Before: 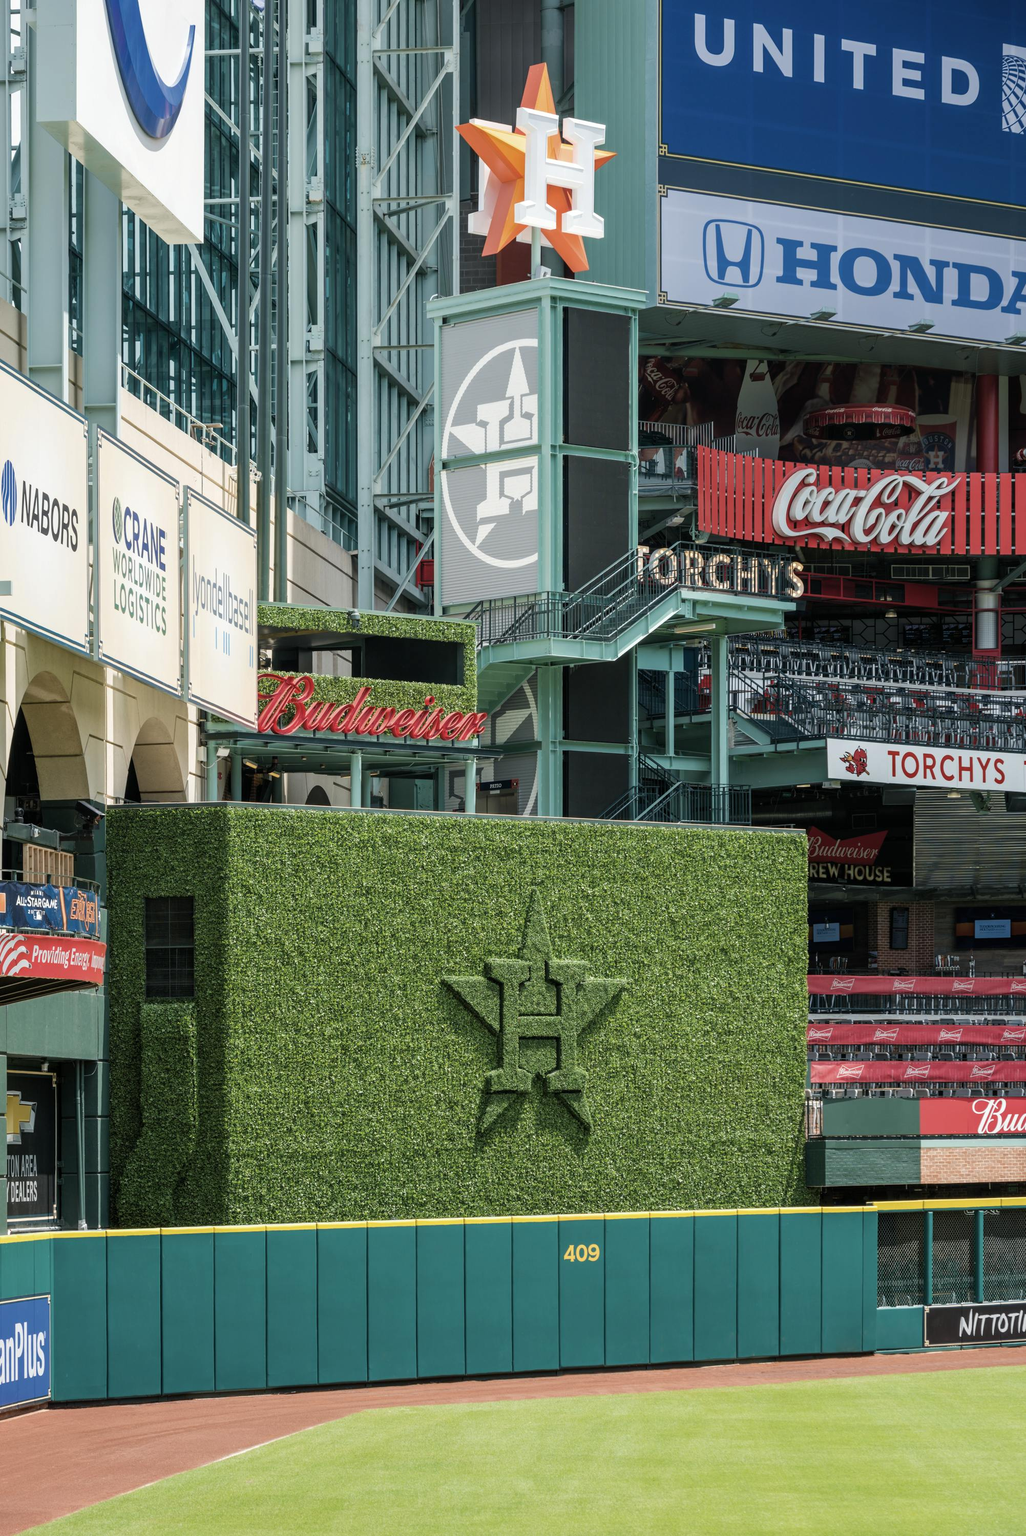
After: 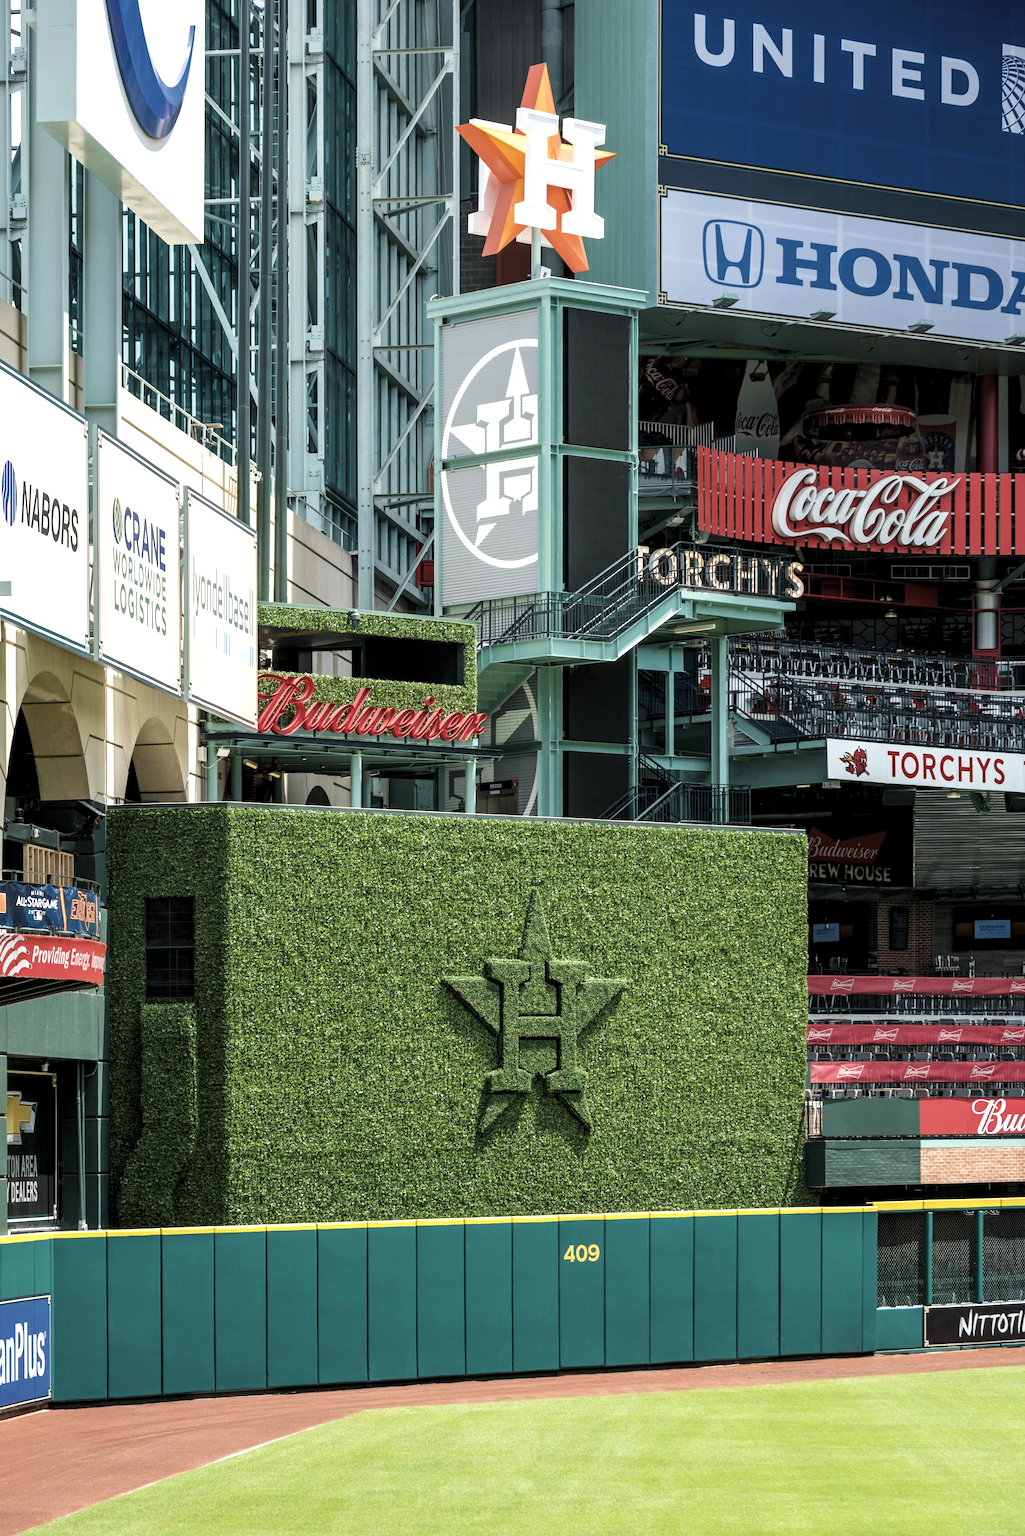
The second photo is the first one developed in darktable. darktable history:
tone equalizer: on, module defaults
levels: levels [0.052, 0.496, 0.908]
exposure: exposure 0.081 EV, compensate highlight preservation false
